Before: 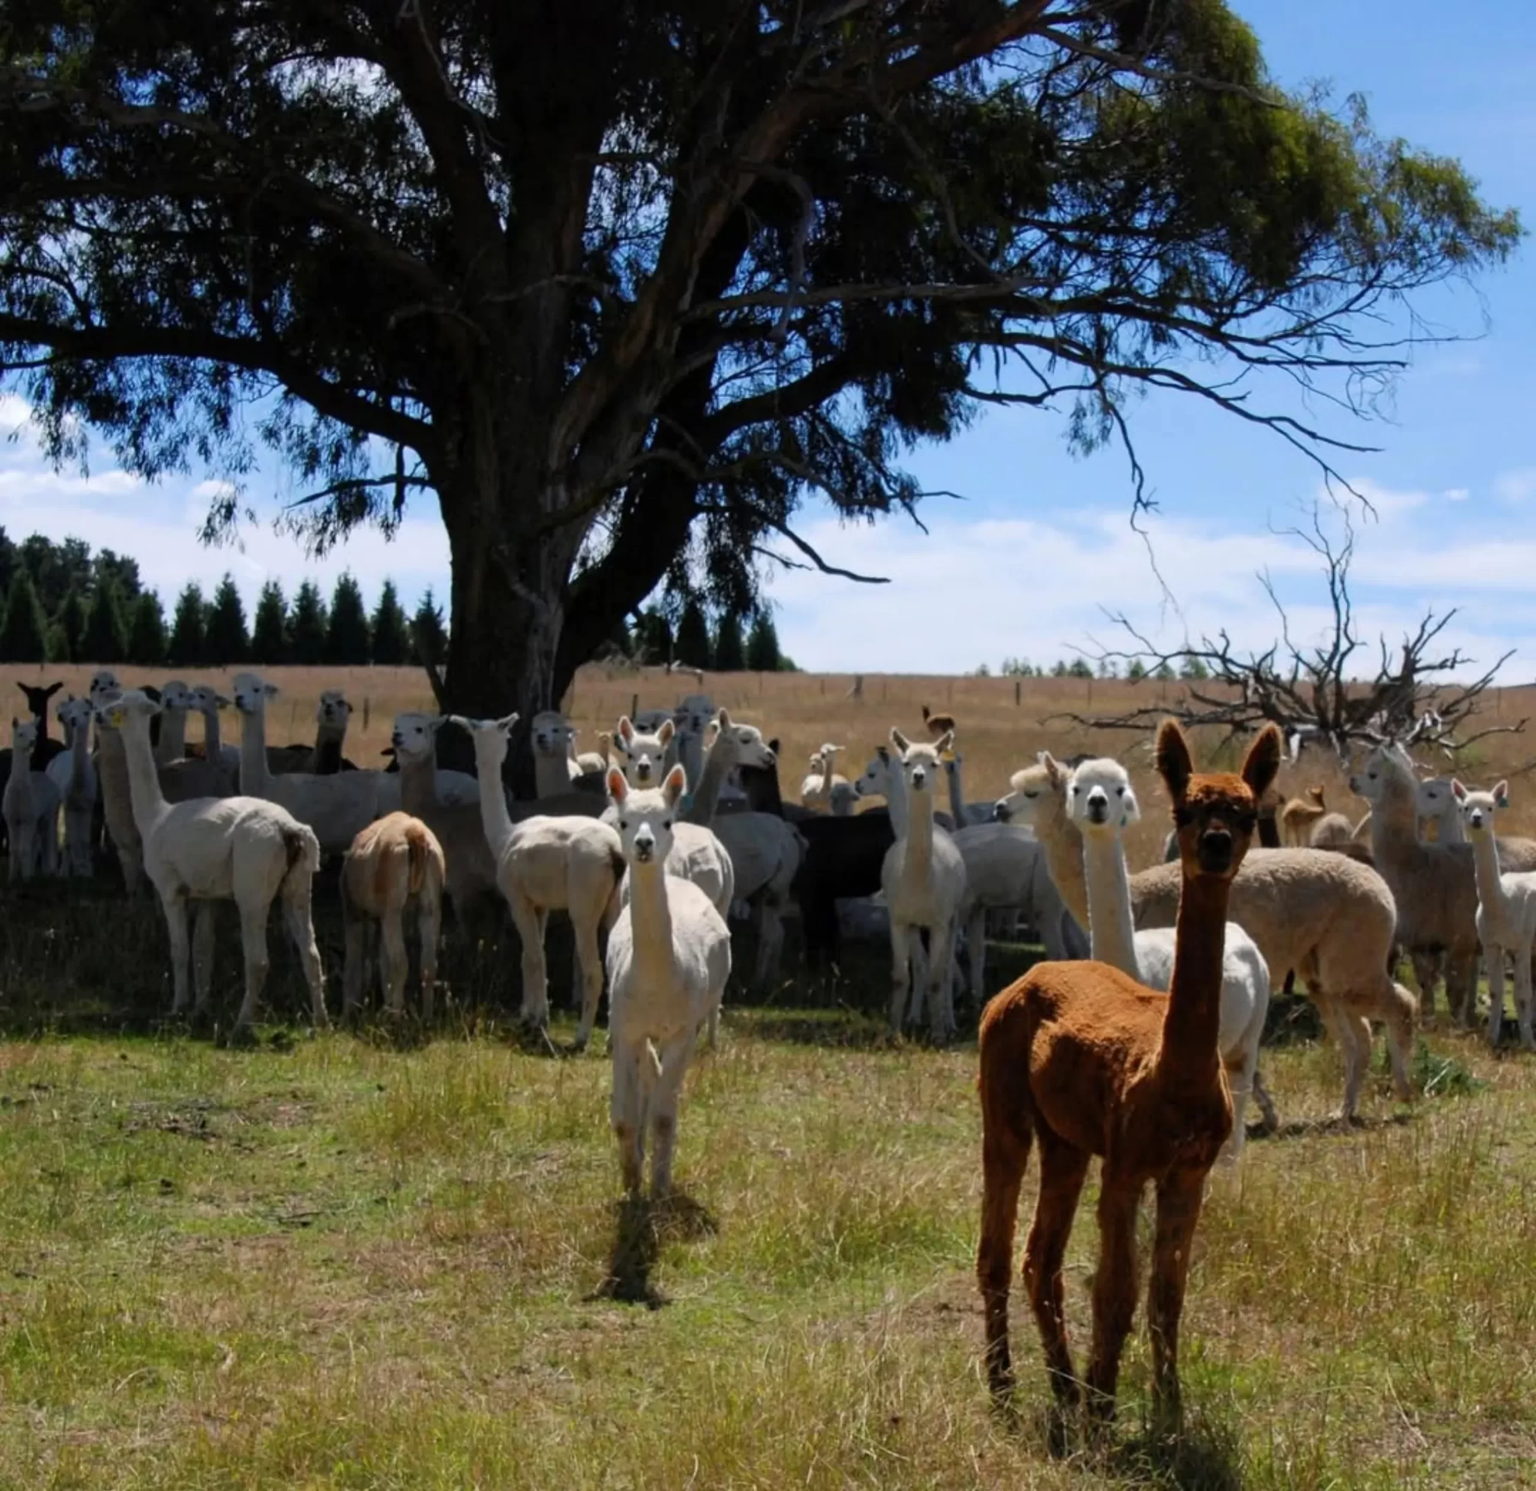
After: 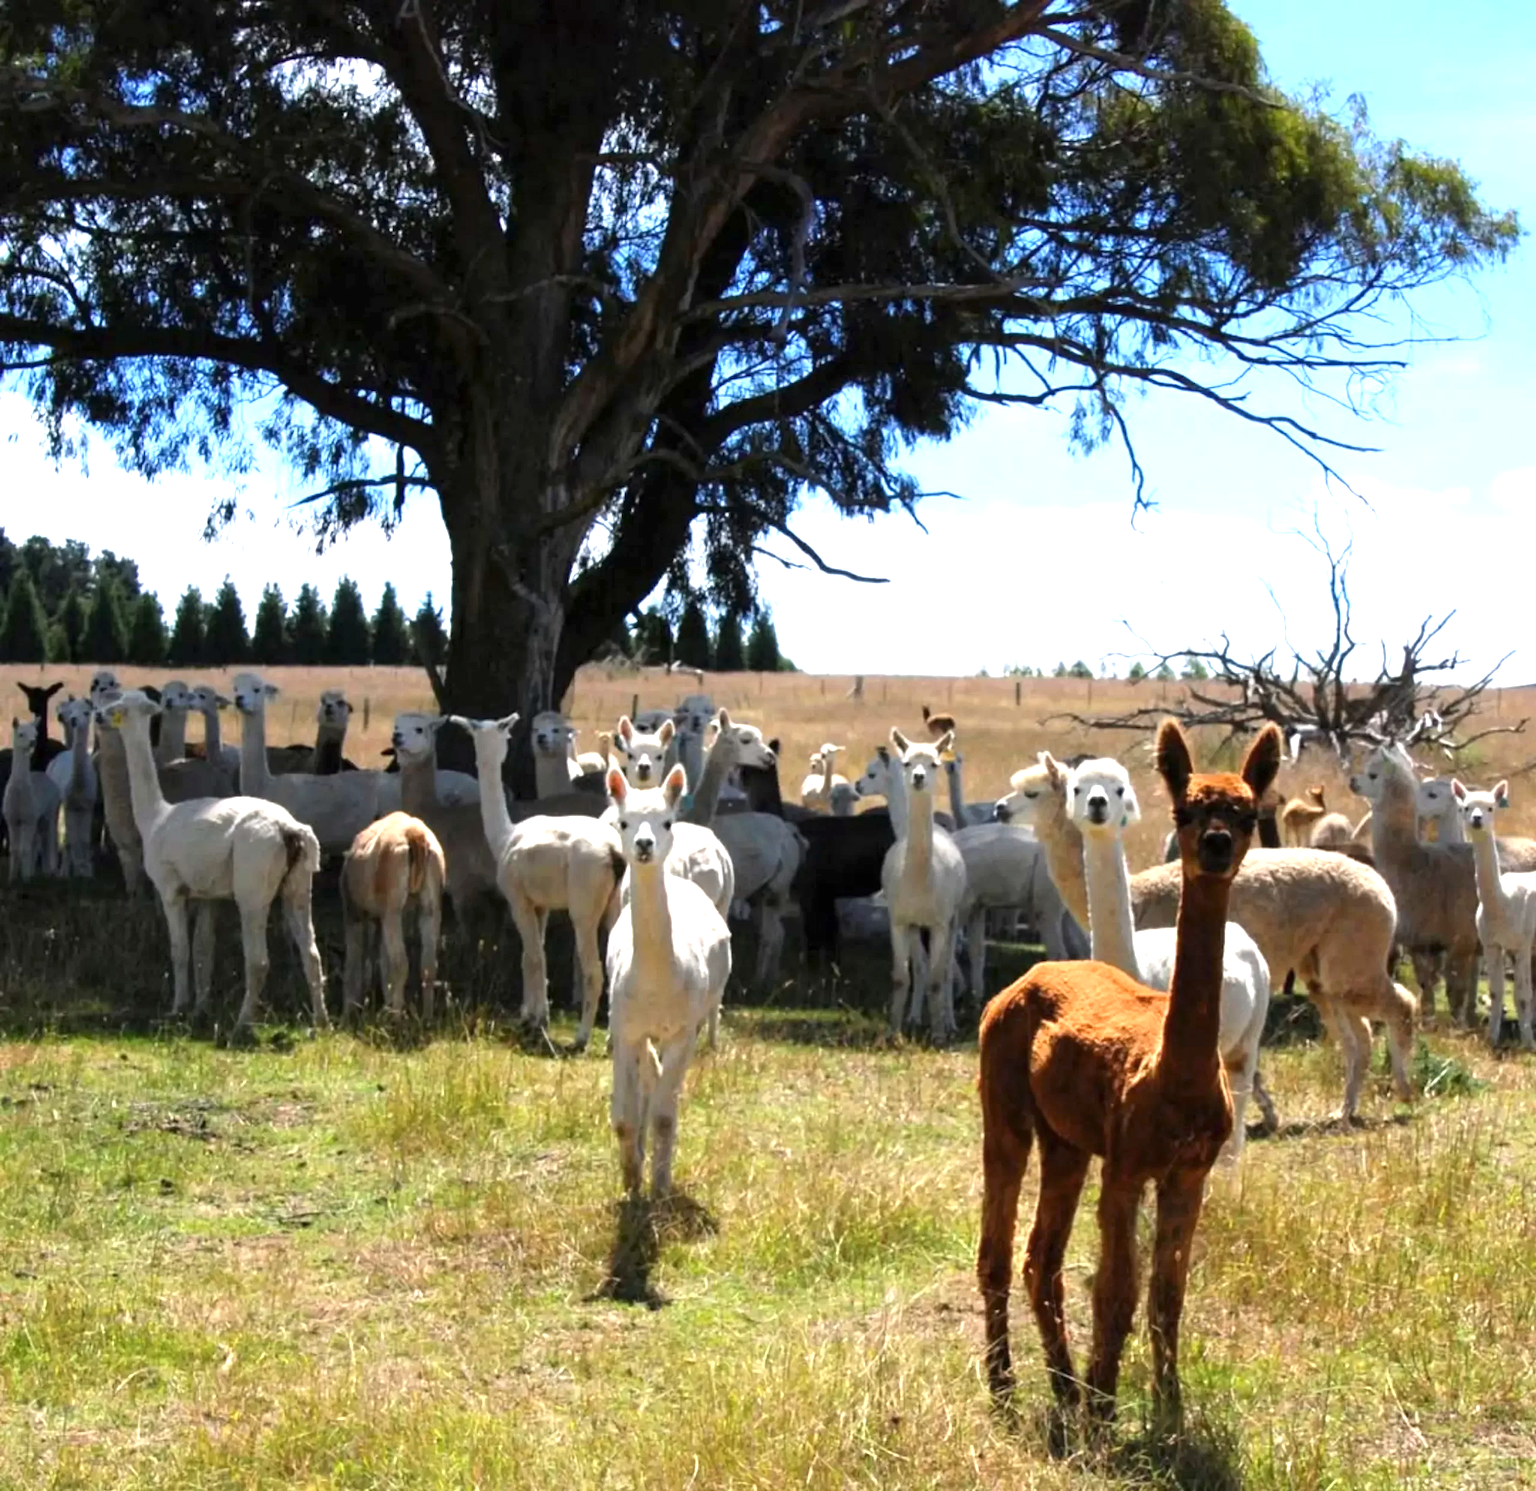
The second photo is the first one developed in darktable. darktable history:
color balance rgb: shadows lift › luminance -10%, highlights gain › luminance 10%, saturation formula JzAzBz (2021)
exposure: exposure 1.25 EV, compensate exposure bias true, compensate highlight preservation false
